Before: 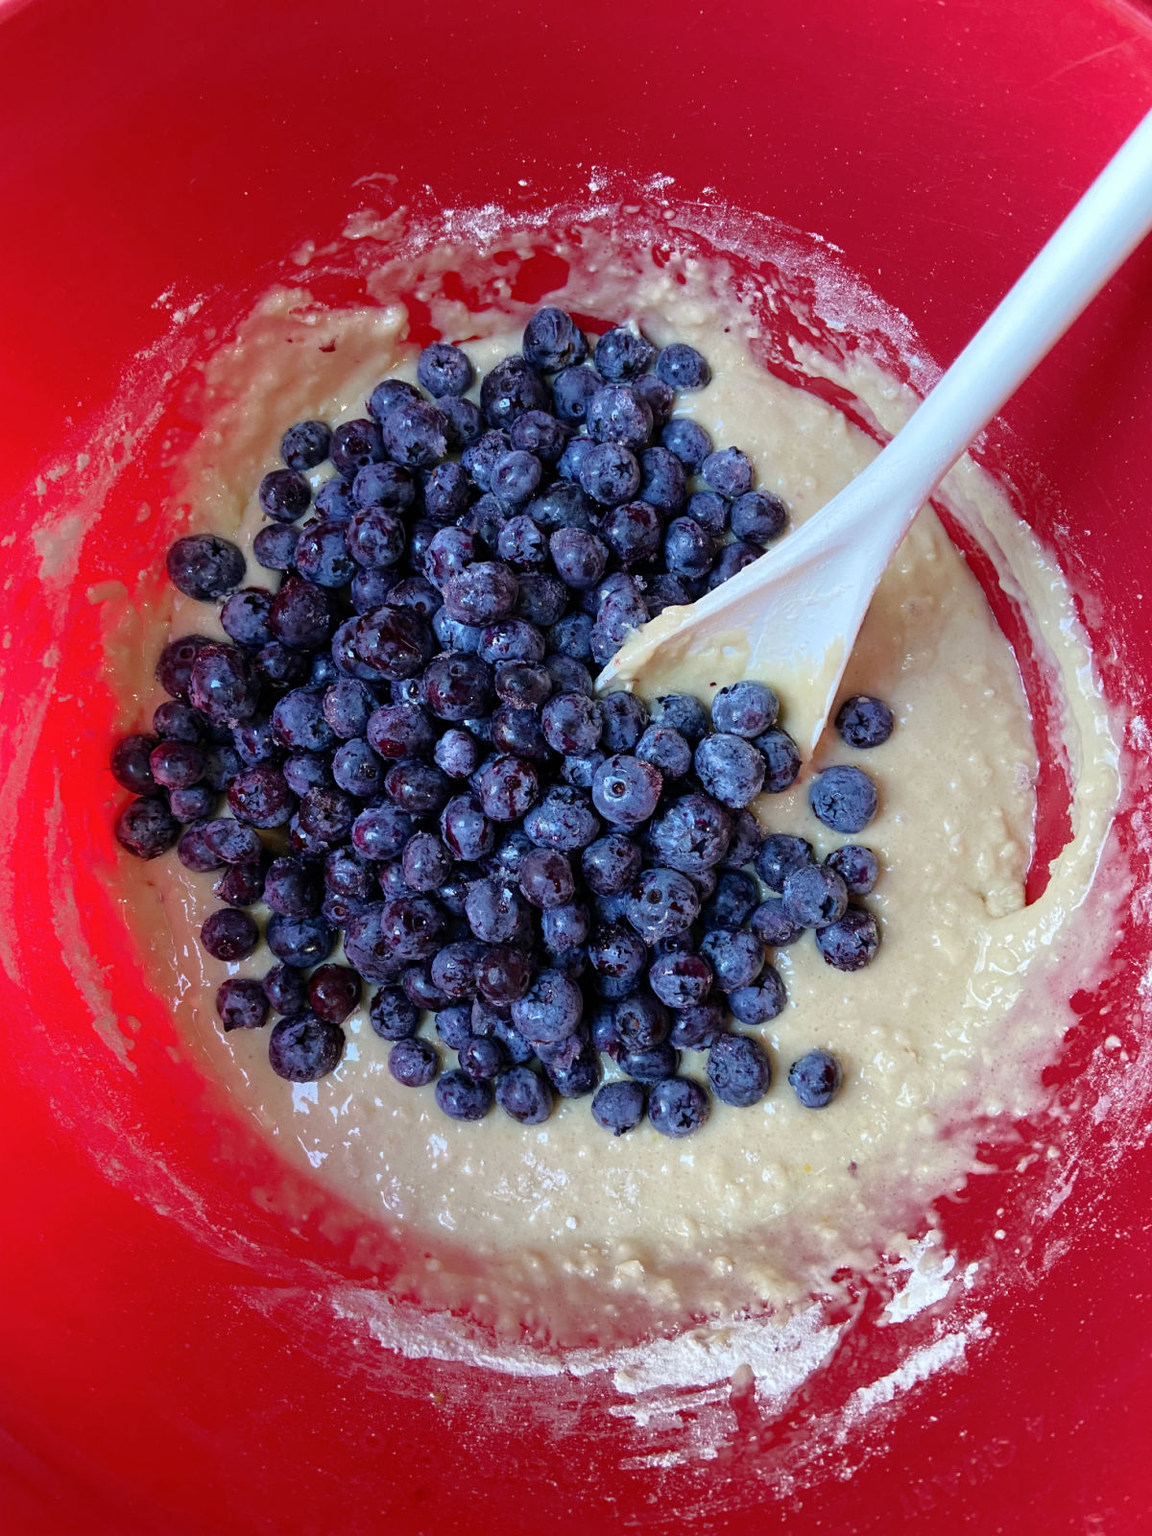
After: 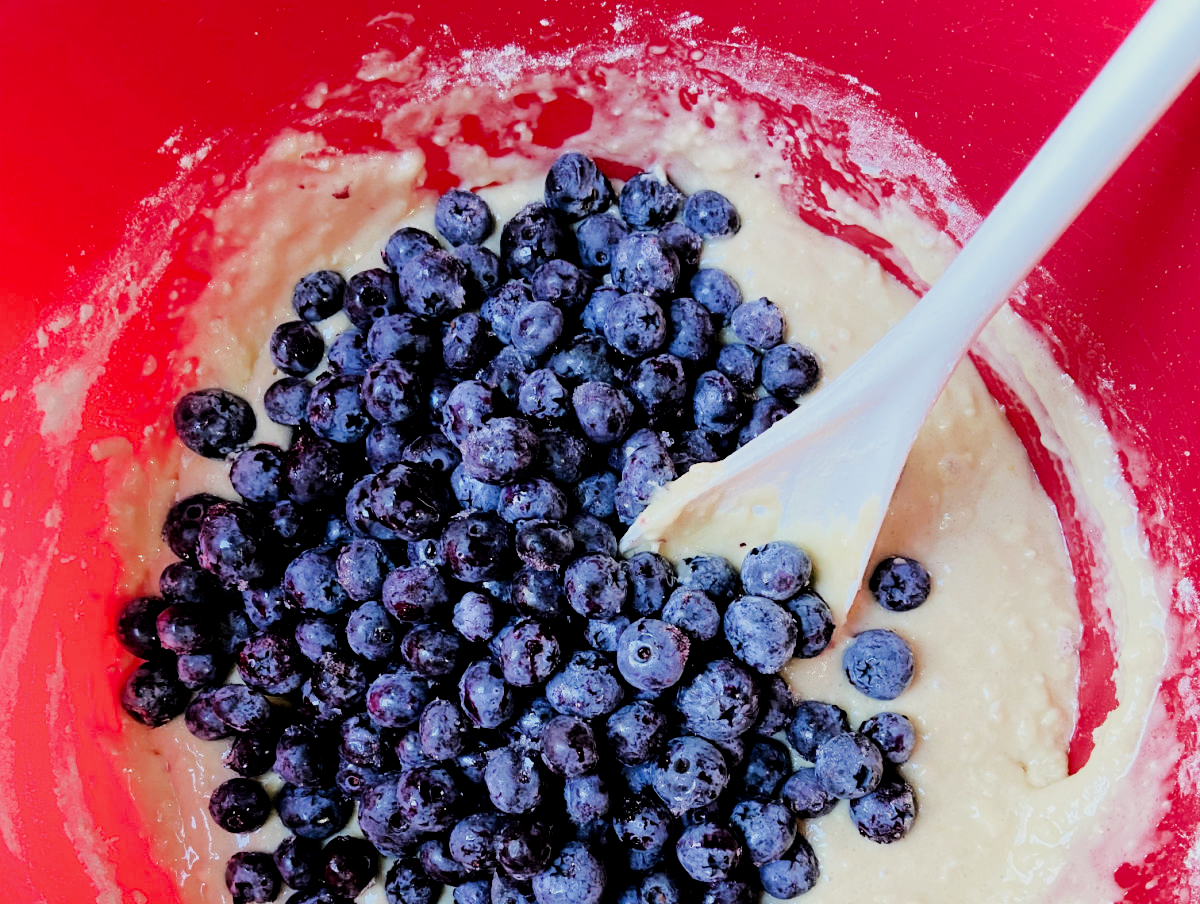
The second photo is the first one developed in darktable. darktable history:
exposure: exposure 1 EV, compensate highlight preservation false
crop and rotate: top 10.536%, bottom 32.954%
filmic rgb: black relative exposure -3.07 EV, white relative exposure 7.03 EV, hardness 1.47, contrast 1.352
contrast brightness saturation: contrast 0.032, brightness -0.044
contrast equalizer: octaves 7, y [[0.5 ×6], [0.5 ×6], [0.5, 0.5, 0.501, 0.545, 0.707, 0.863], [0 ×6], [0 ×6]]
